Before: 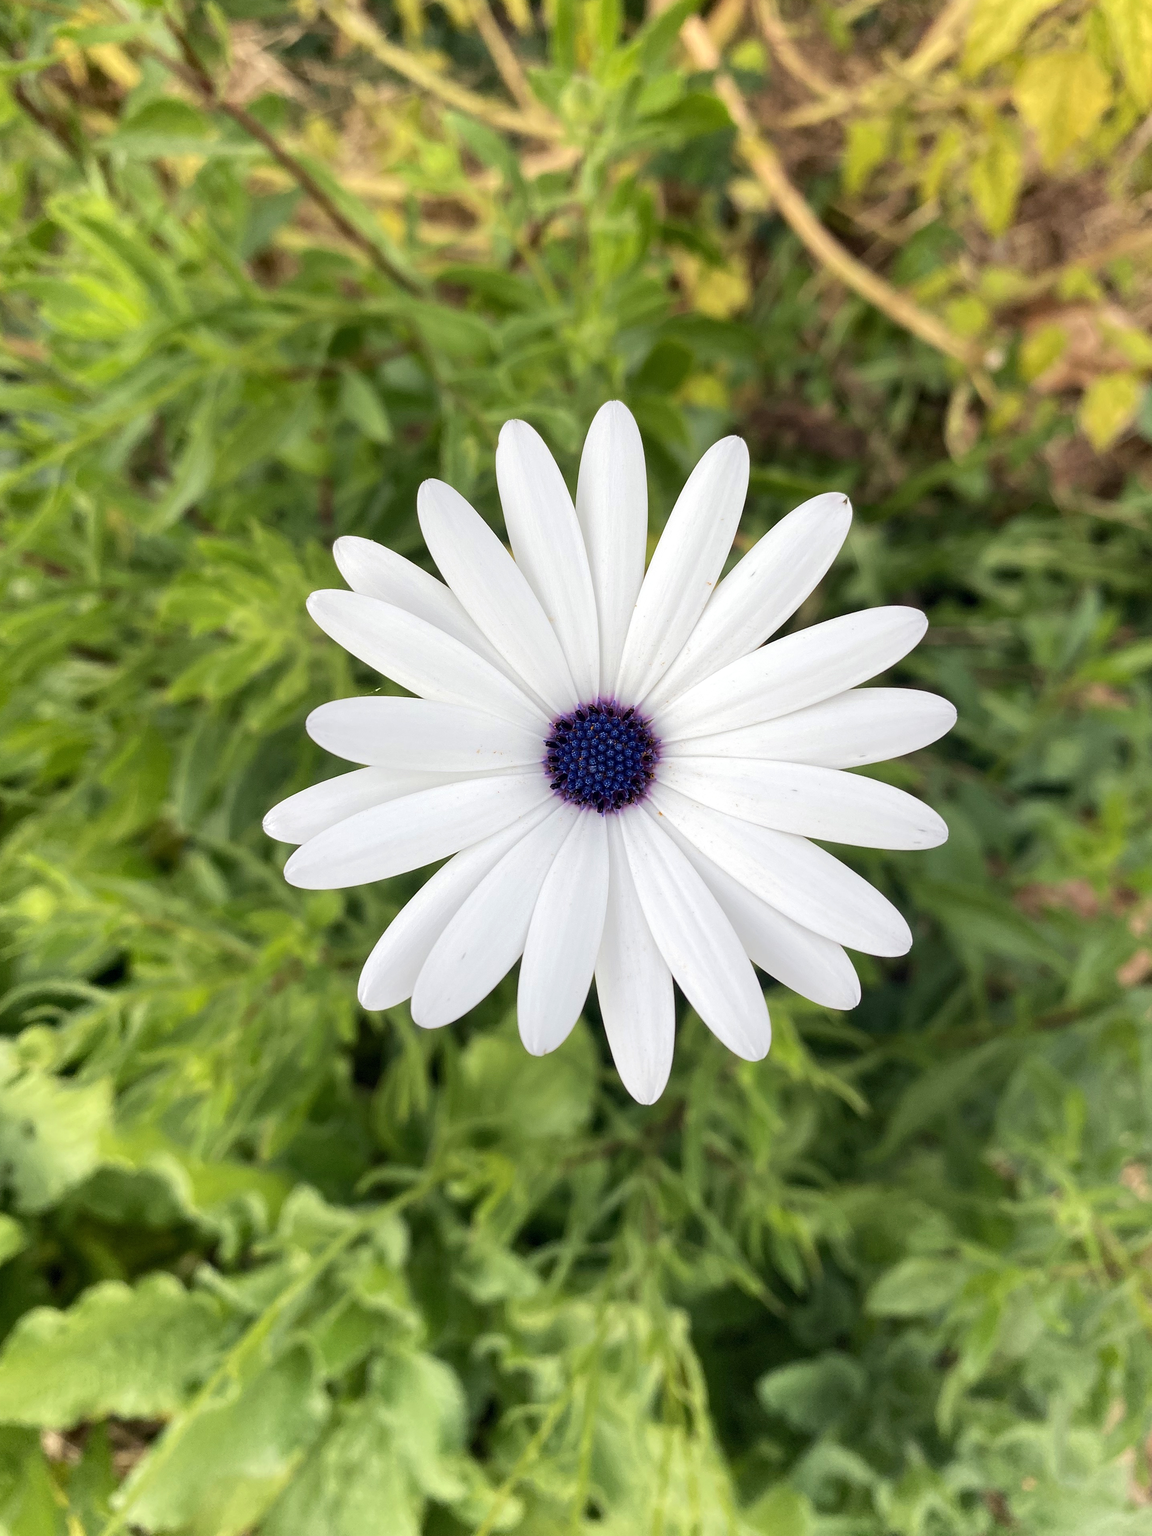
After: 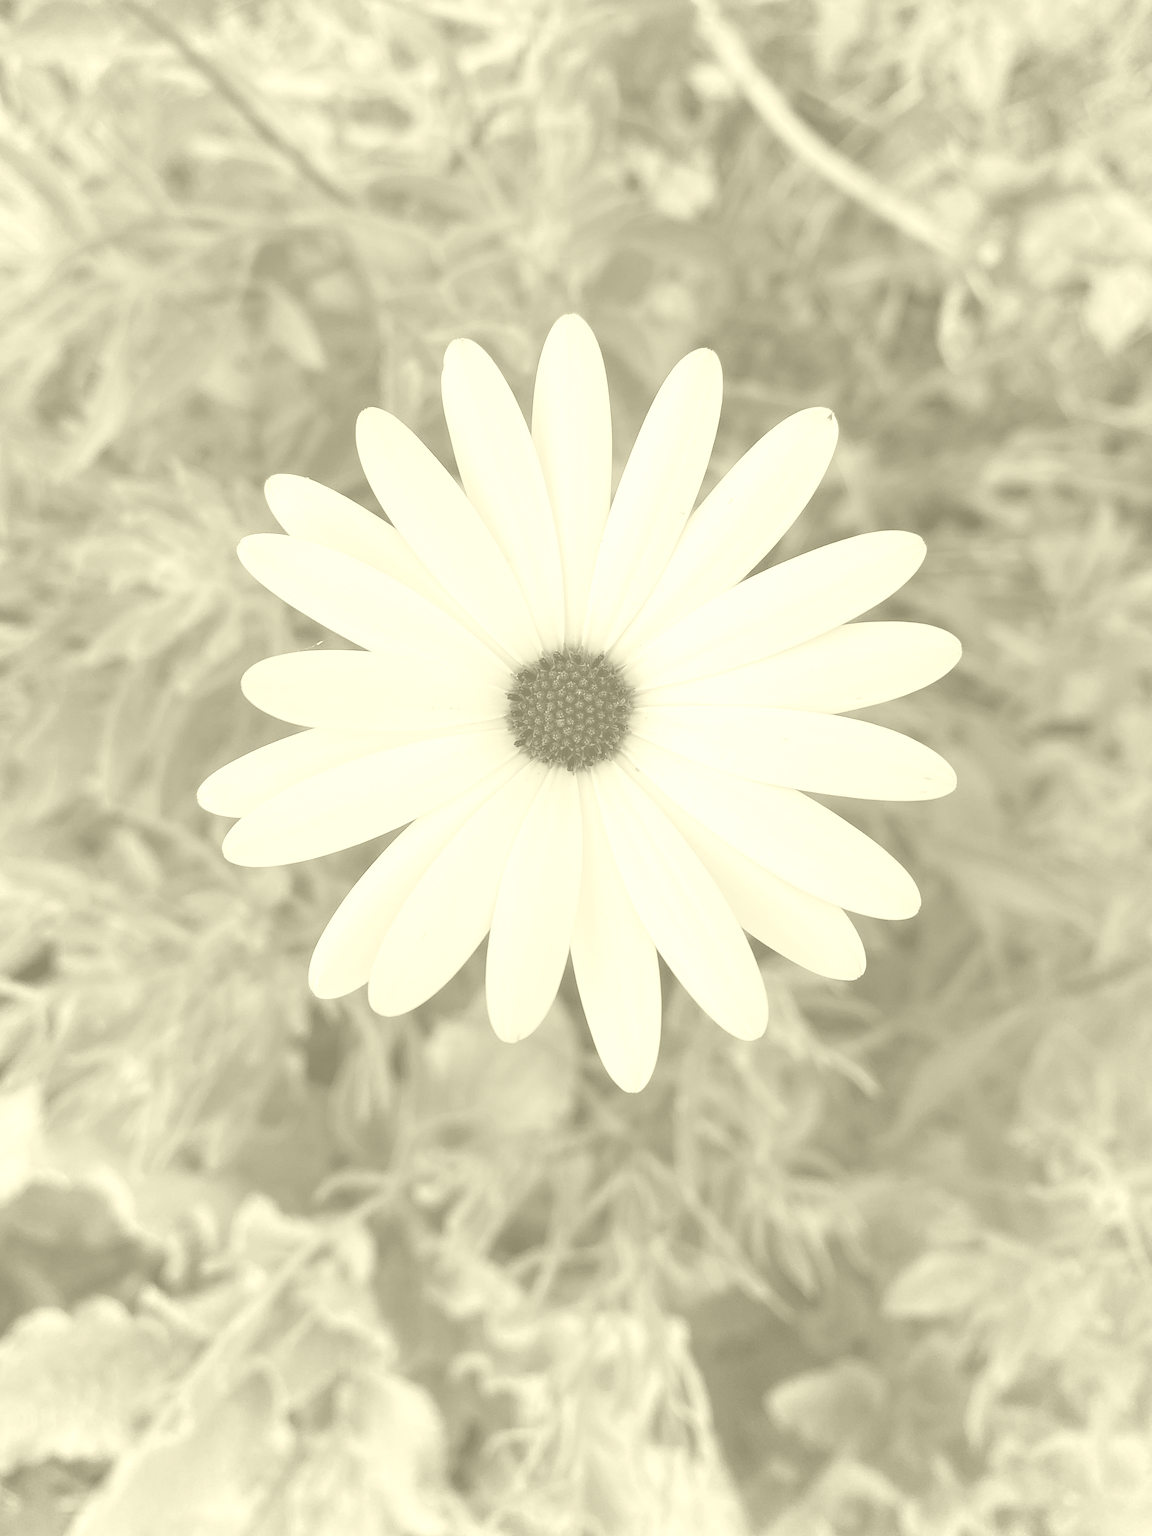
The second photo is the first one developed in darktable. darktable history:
colorize: hue 43.2°, saturation 40%, version 1
crop and rotate: angle 1.96°, left 5.673%, top 5.673%
